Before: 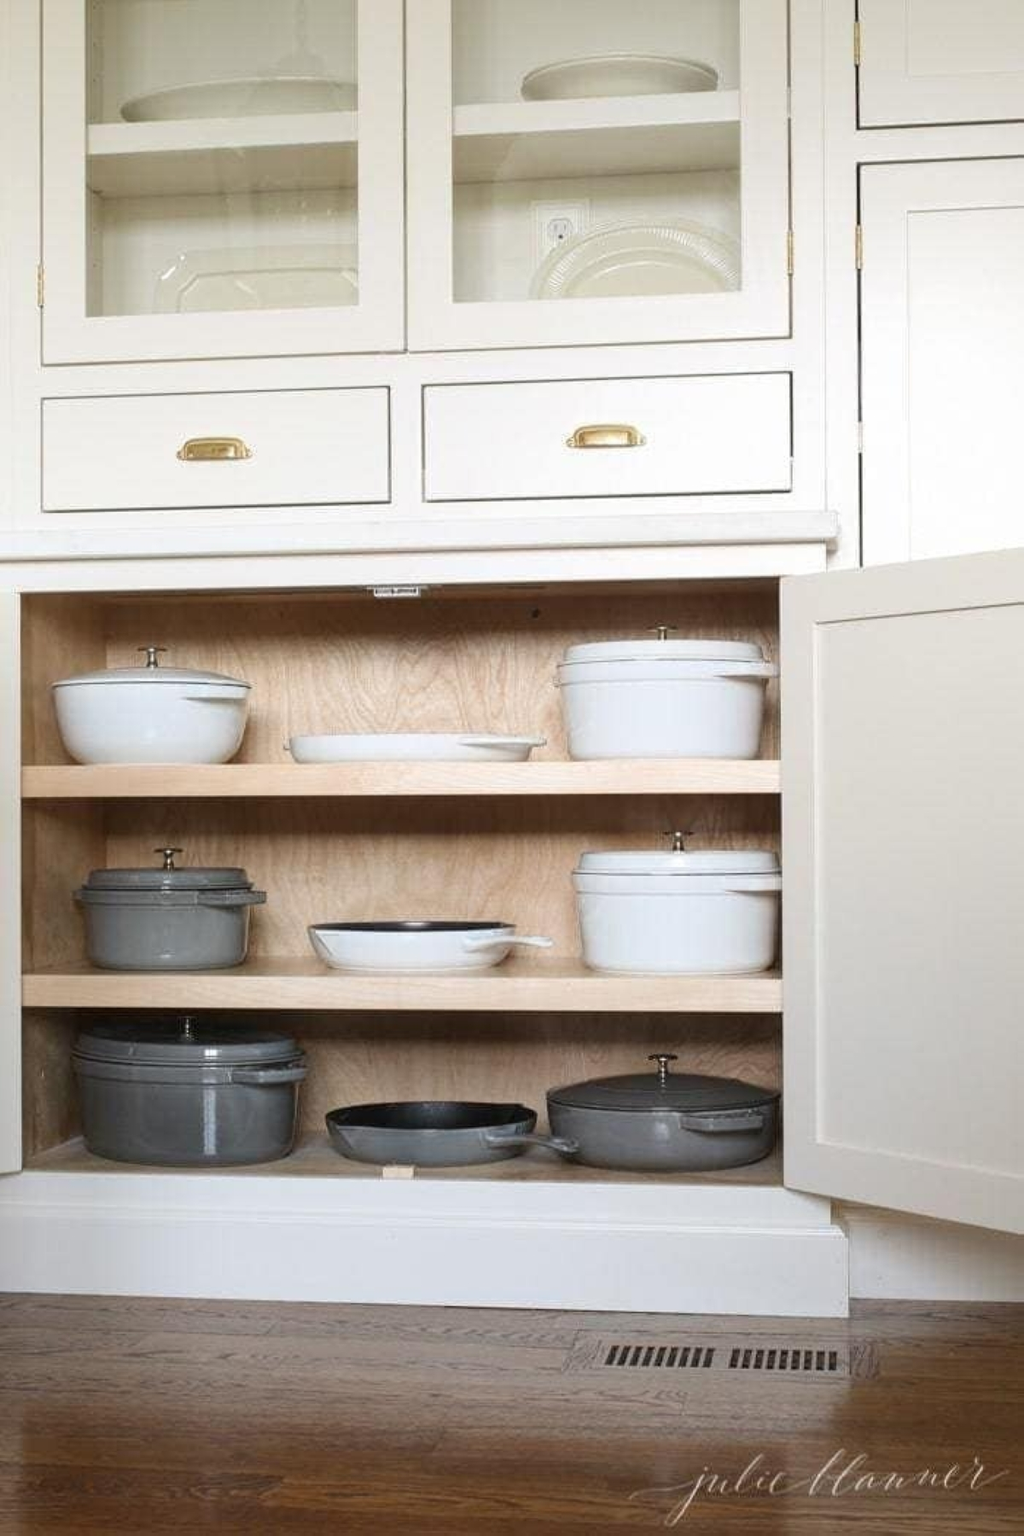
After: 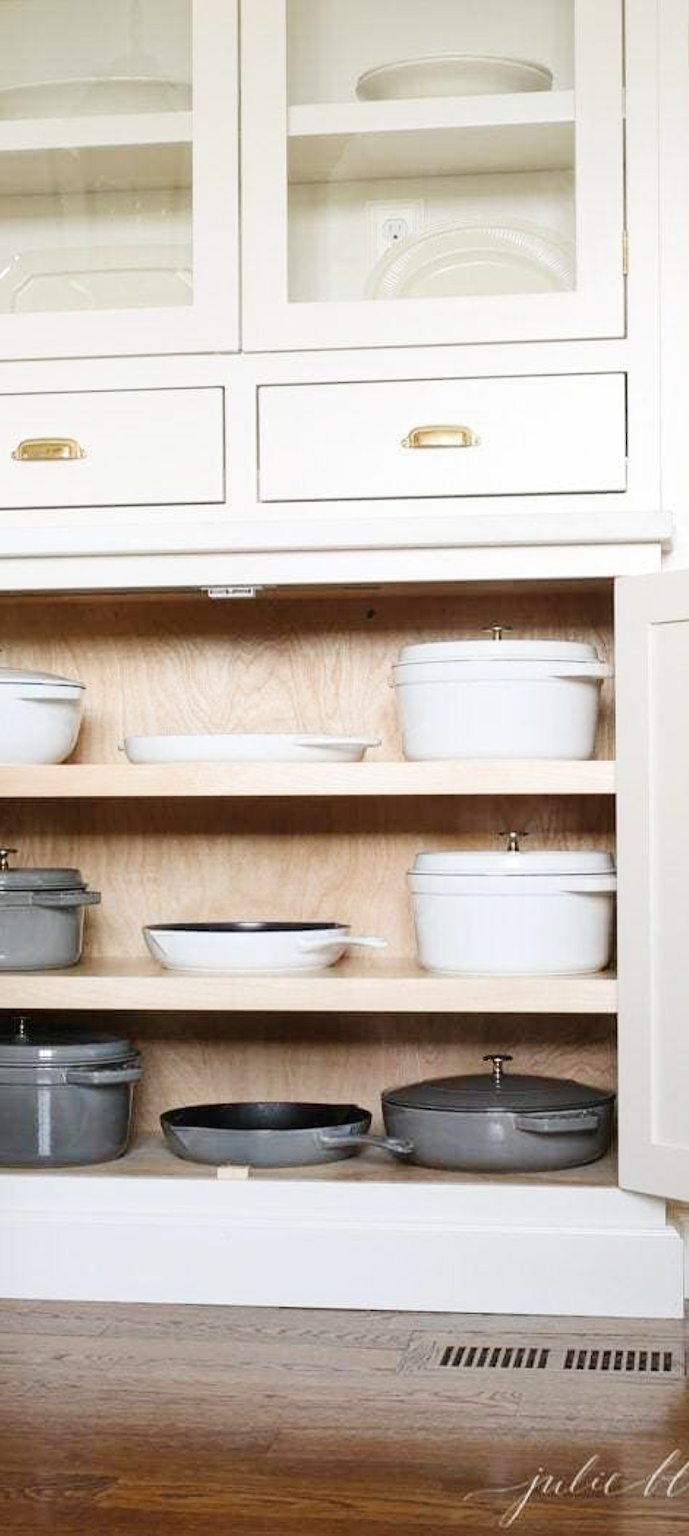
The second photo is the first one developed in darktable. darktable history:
tone curve: curves: ch0 [(0, 0) (0.004, 0.001) (0.133, 0.112) (0.325, 0.362) (0.832, 0.893) (1, 1)], preserve colors none
crop and rotate: left 16.177%, right 16.562%
